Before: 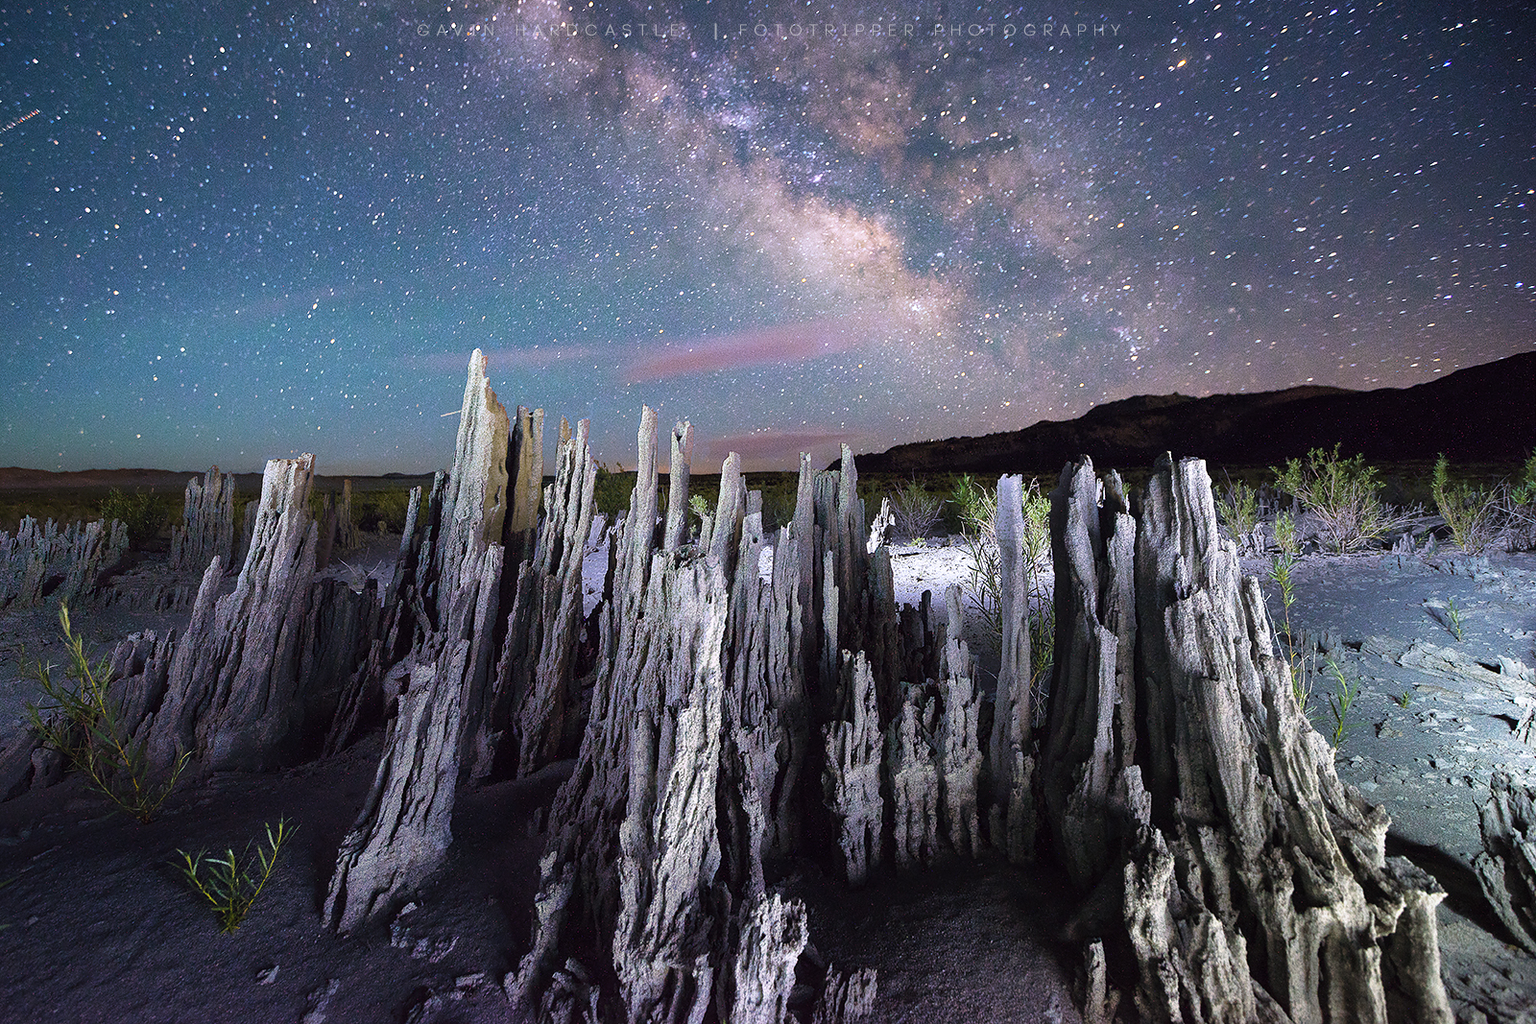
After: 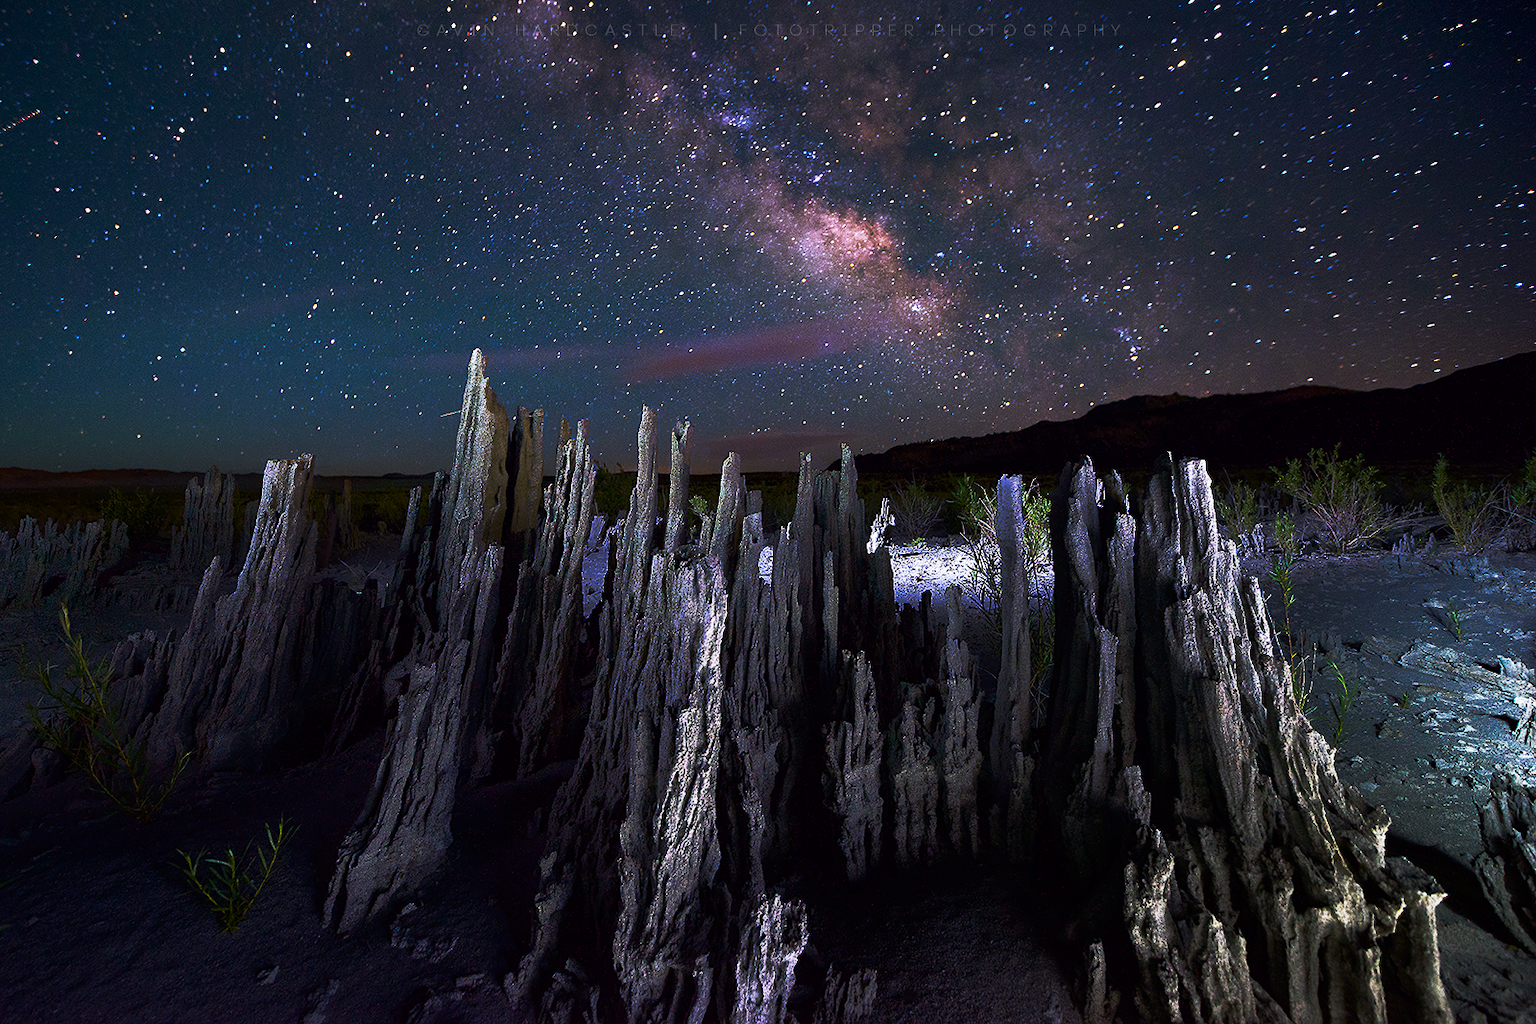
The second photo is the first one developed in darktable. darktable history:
base curve: curves: ch0 [(0, 0) (0.564, 0.291) (0.802, 0.731) (1, 1)], preserve colors none
contrast brightness saturation: contrast 0.067, brightness -0.147, saturation 0.113
